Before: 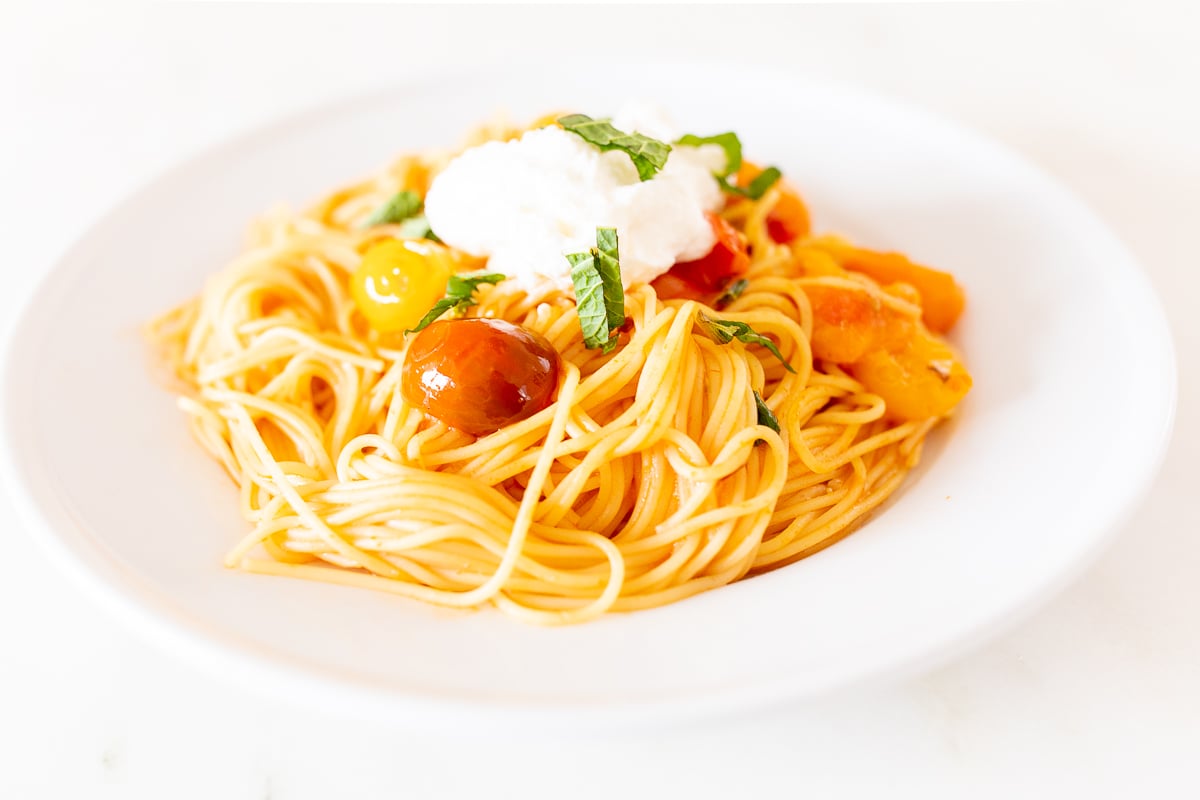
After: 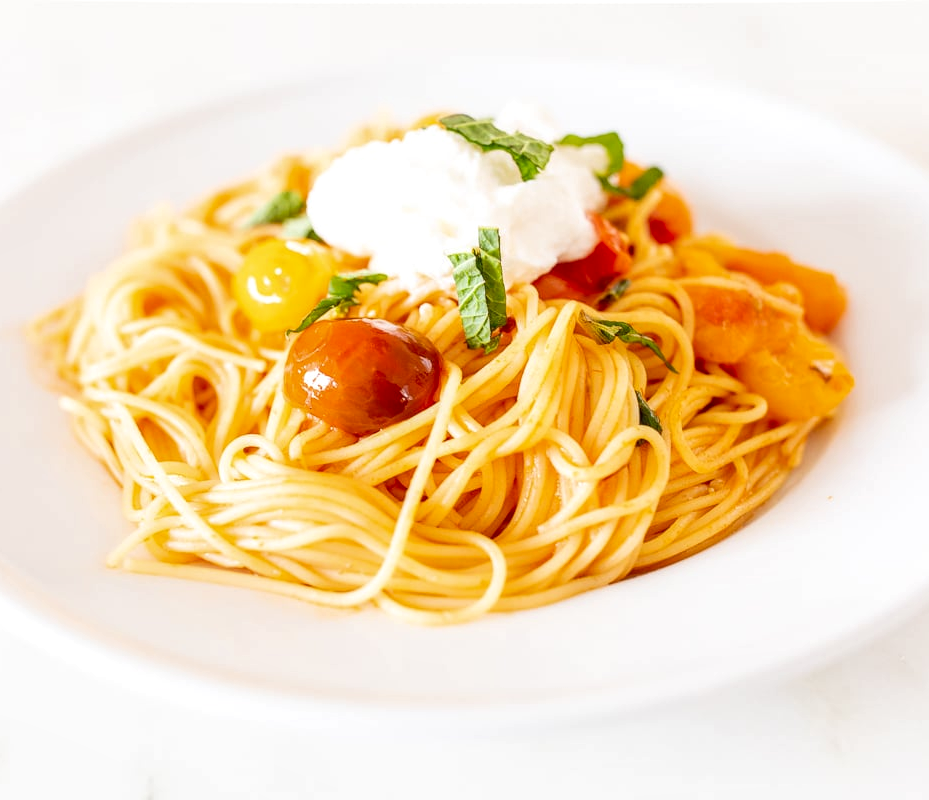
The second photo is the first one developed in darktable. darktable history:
local contrast: on, module defaults
crop: left 9.88%, right 12.664%
